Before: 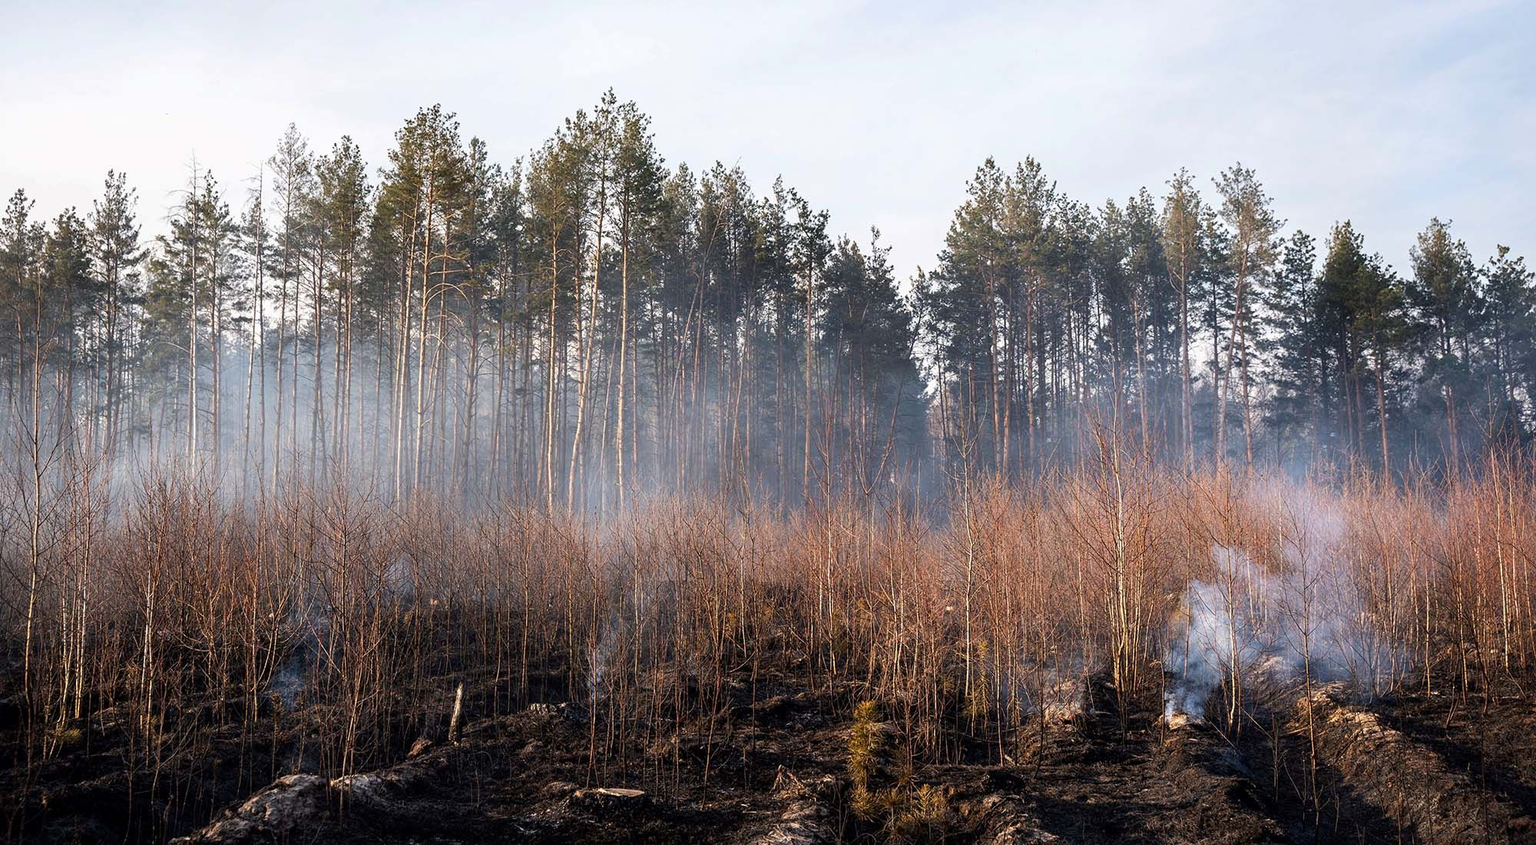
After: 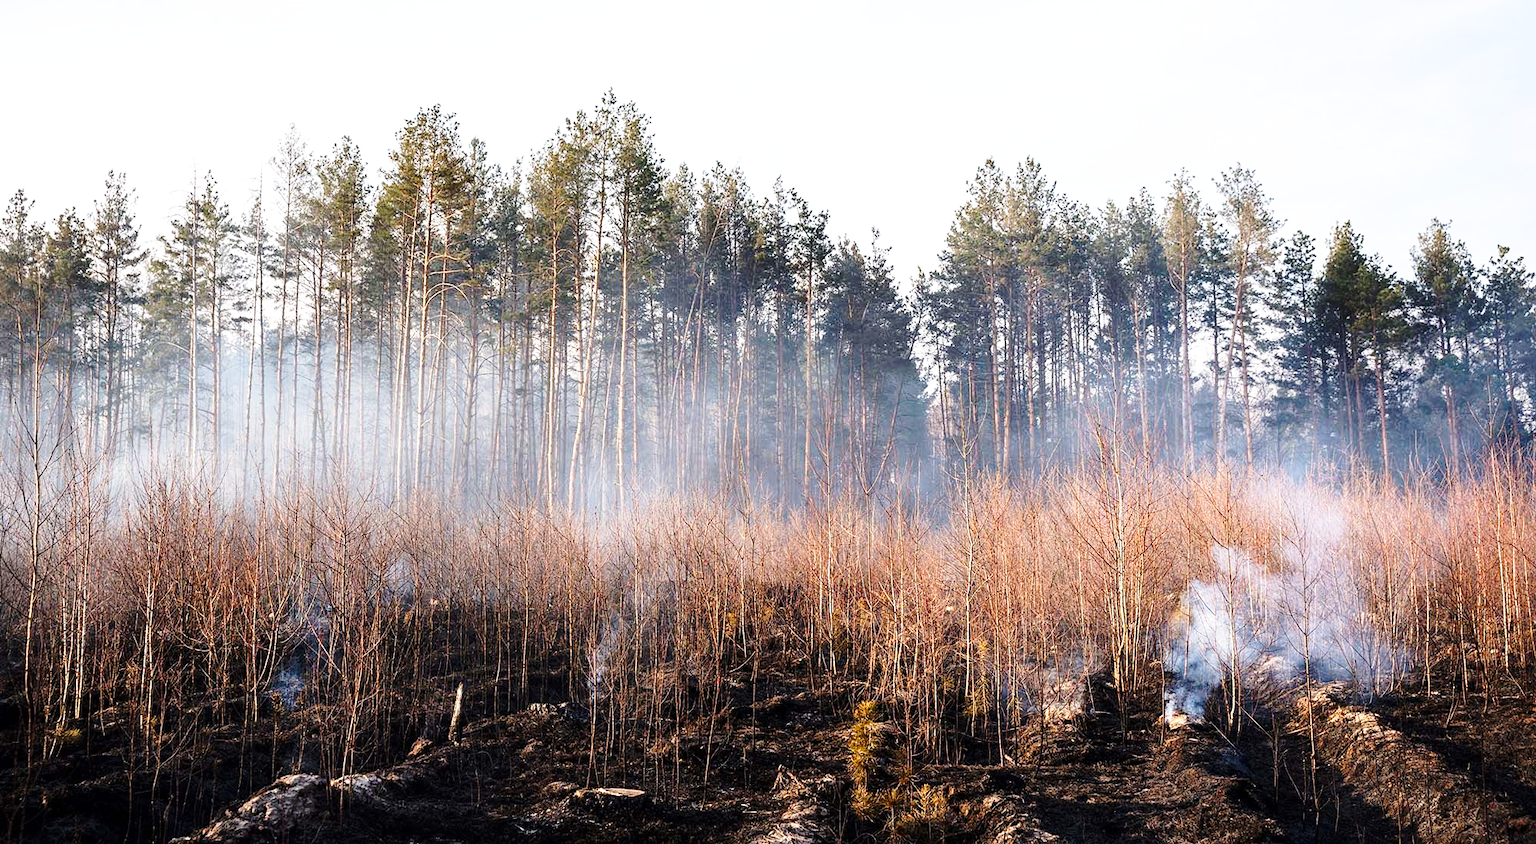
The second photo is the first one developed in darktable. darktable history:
base curve: curves: ch0 [(0, 0) (0.036, 0.037) (0.121, 0.228) (0.46, 0.76) (0.859, 0.983) (1, 1)], preserve colors none
exposure: exposure 0.161 EV, compensate highlight preservation false
